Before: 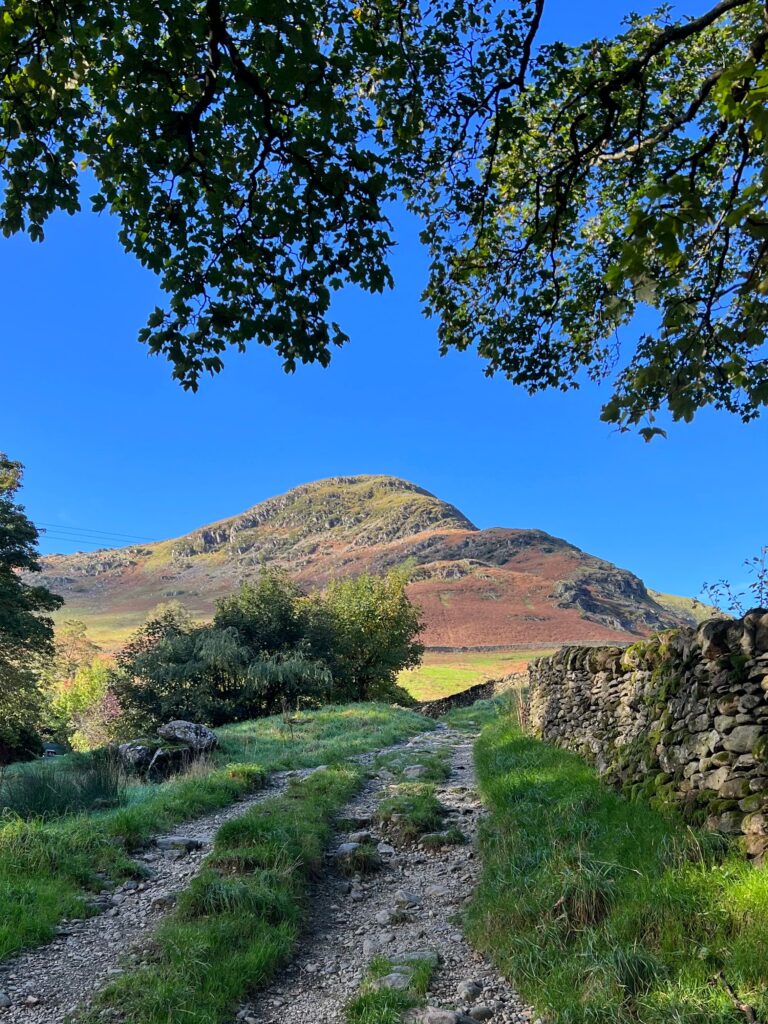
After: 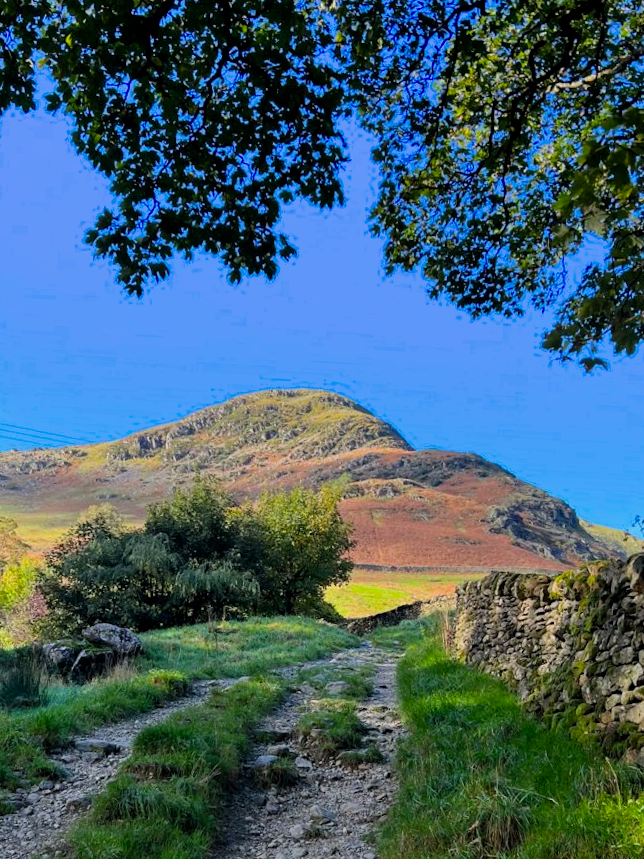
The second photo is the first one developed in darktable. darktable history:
crop and rotate: angle -3.27°, left 5.211%, top 5.211%, right 4.607%, bottom 4.607%
filmic rgb: black relative exposure -12 EV, white relative exposure 2.8 EV, threshold 3 EV, target black luminance 0%, hardness 8.06, latitude 70.41%, contrast 1.14, highlights saturation mix 10%, shadows ↔ highlights balance -0.388%, color science v4 (2020), iterations of high-quality reconstruction 10, contrast in shadows soft, contrast in highlights soft, enable highlight reconstruction true
color balance rgb: contrast -10%
